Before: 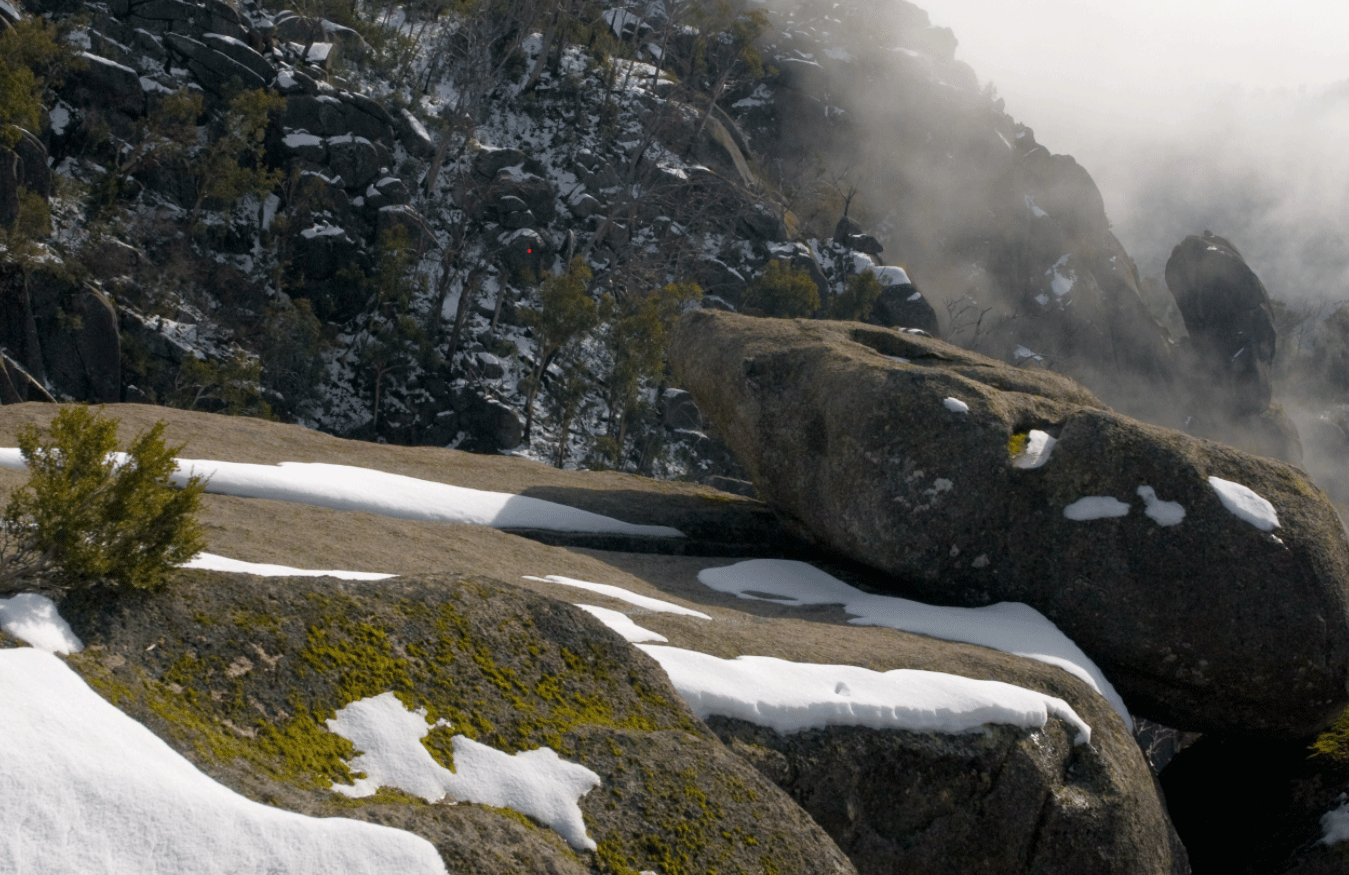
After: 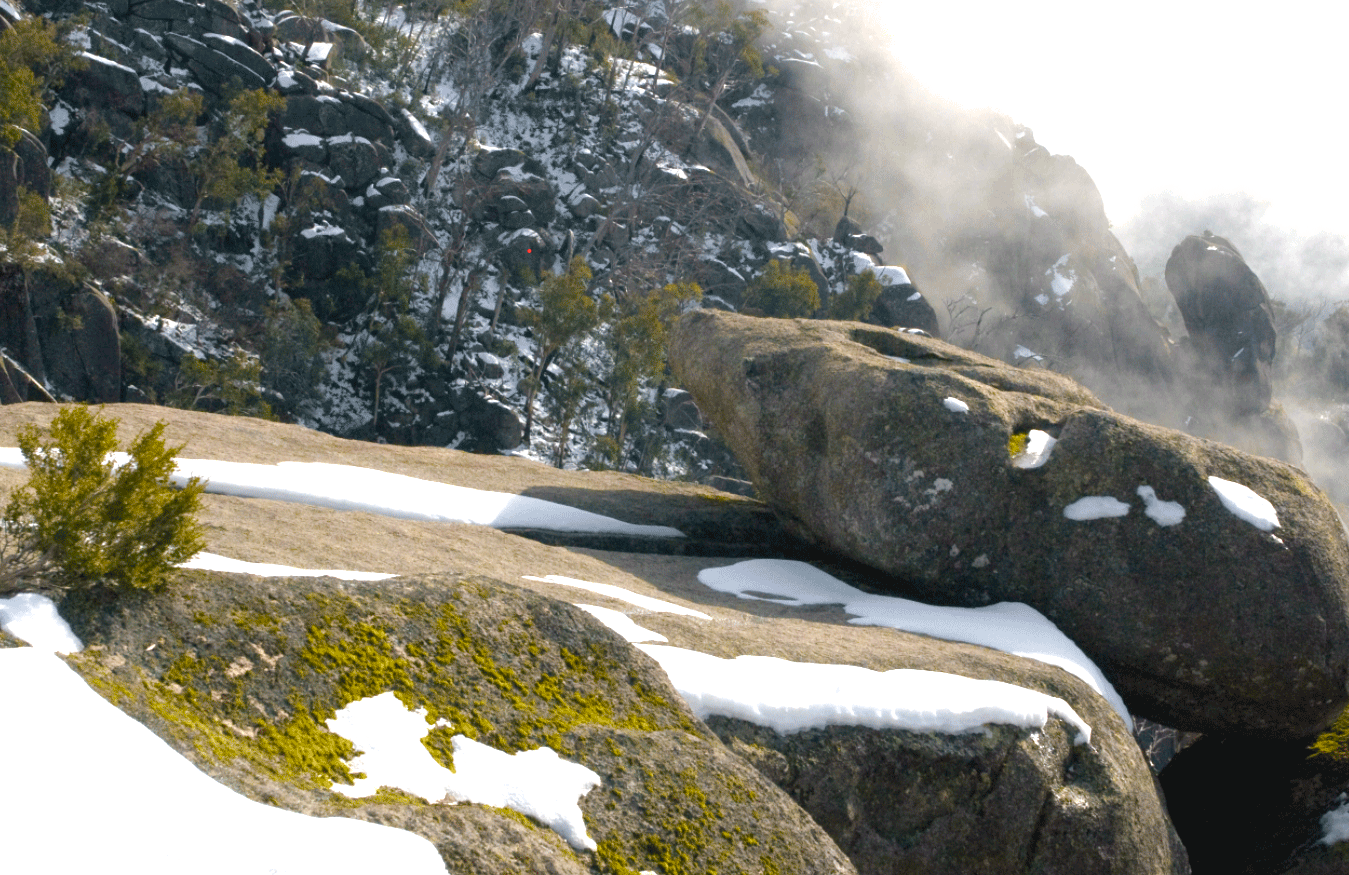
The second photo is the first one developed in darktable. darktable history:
exposure: black level correction -0.002, exposure 1.362 EV, compensate exposure bias true, compensate highlight preservation false
contrast brightness saturation: saturation -0.057
color balance rgb: perceptual saturation grading › global saturation 20%, perceptual saturation grading › highlights -25.37%, perceptual saturation grading › shadows 24.613%, global vibrance 20%
